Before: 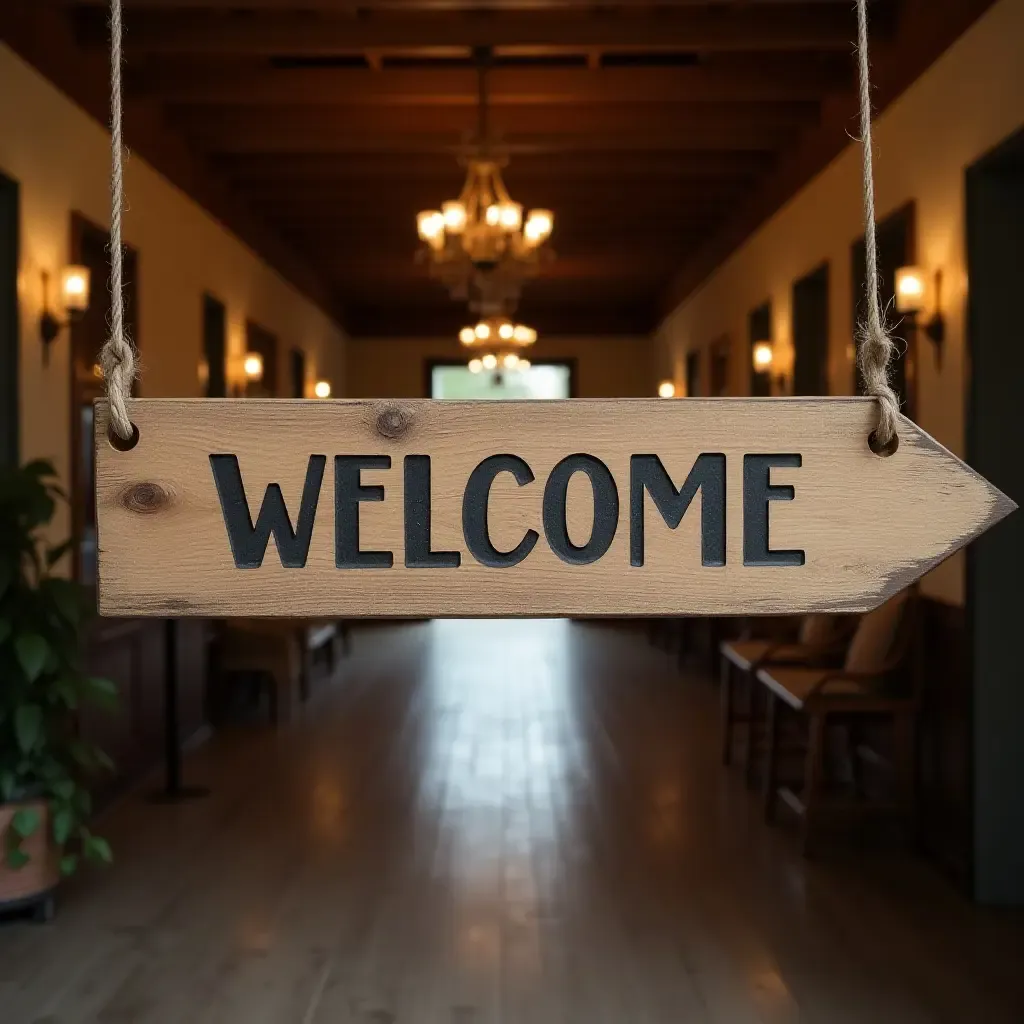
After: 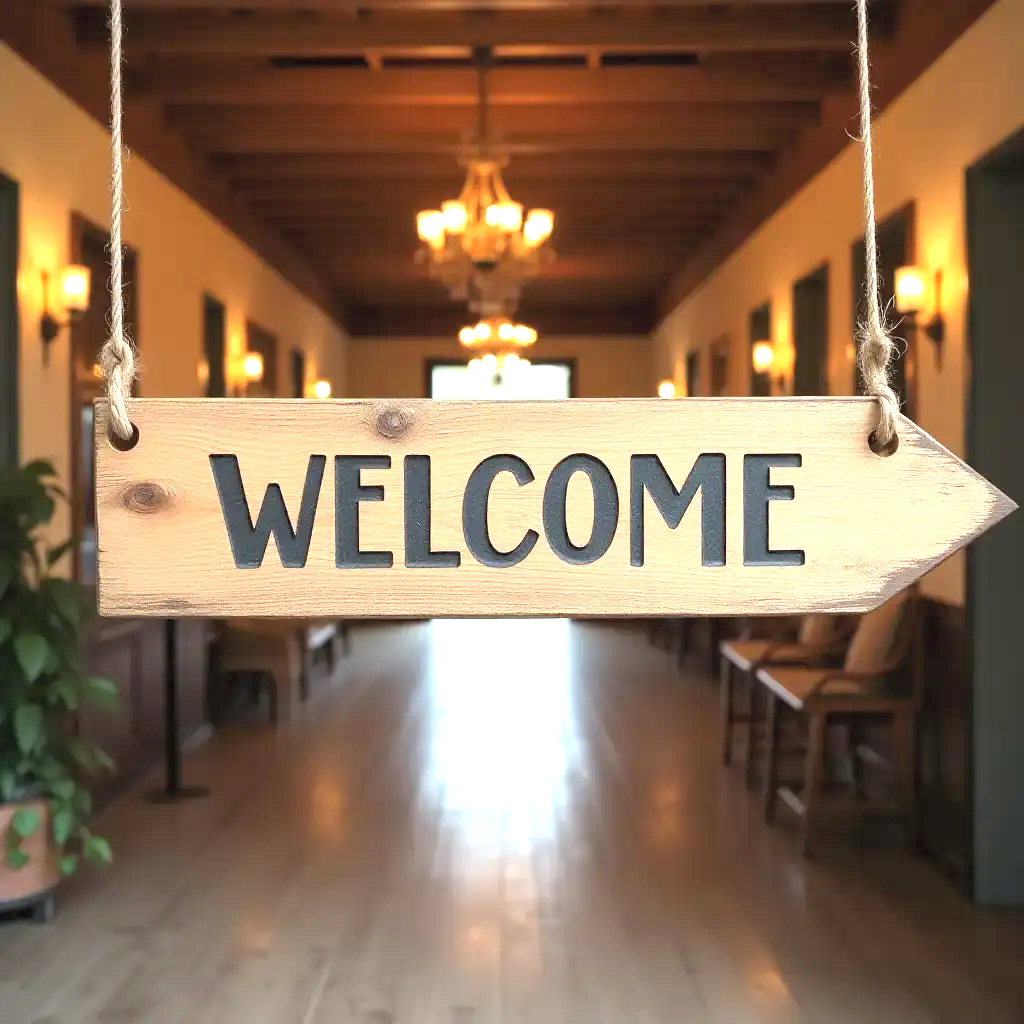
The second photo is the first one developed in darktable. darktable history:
exposure: black level correction 0, exposure 1.518 EV, compensate highlight preservation false
contrast brightness saturation: brightness 0.14
